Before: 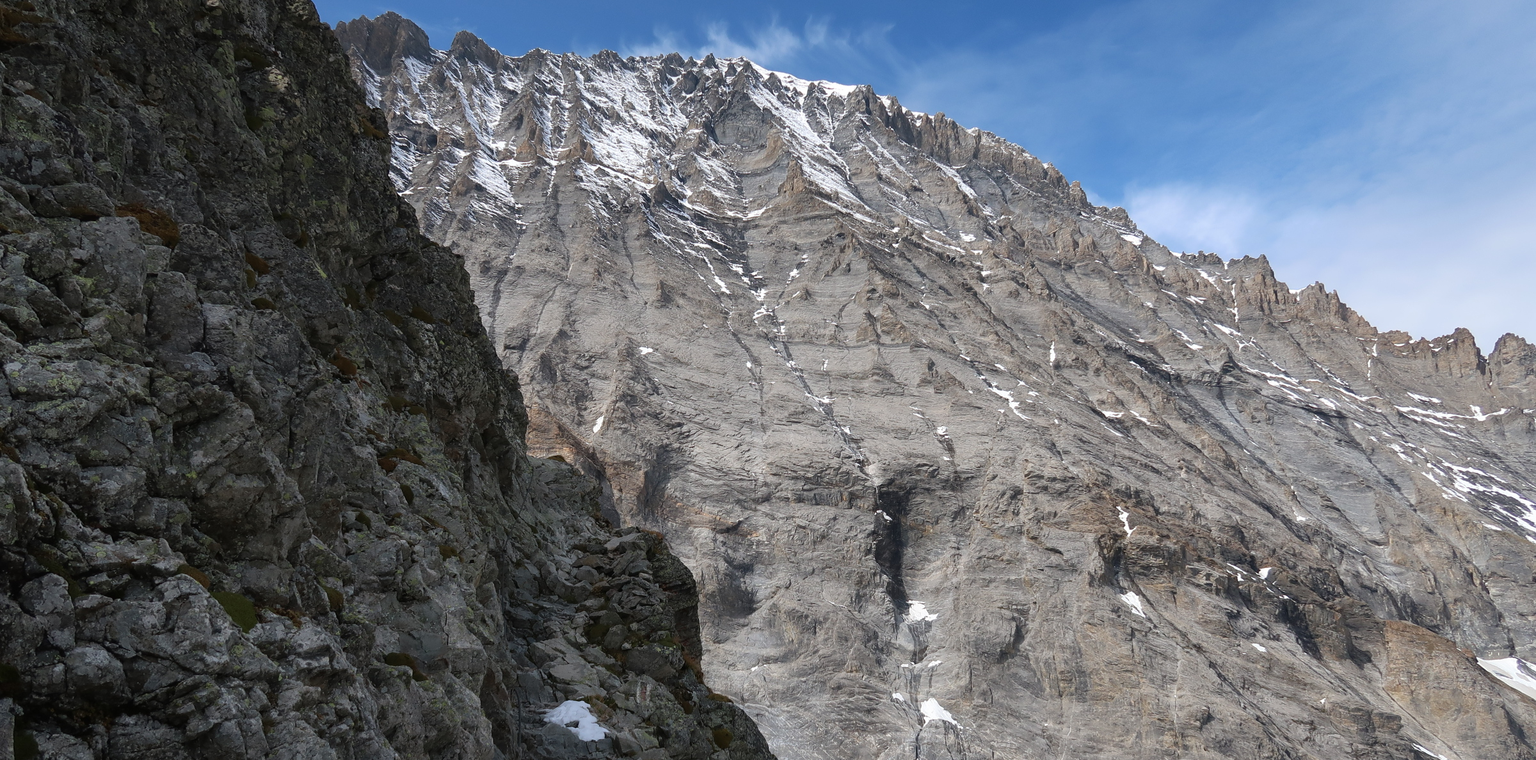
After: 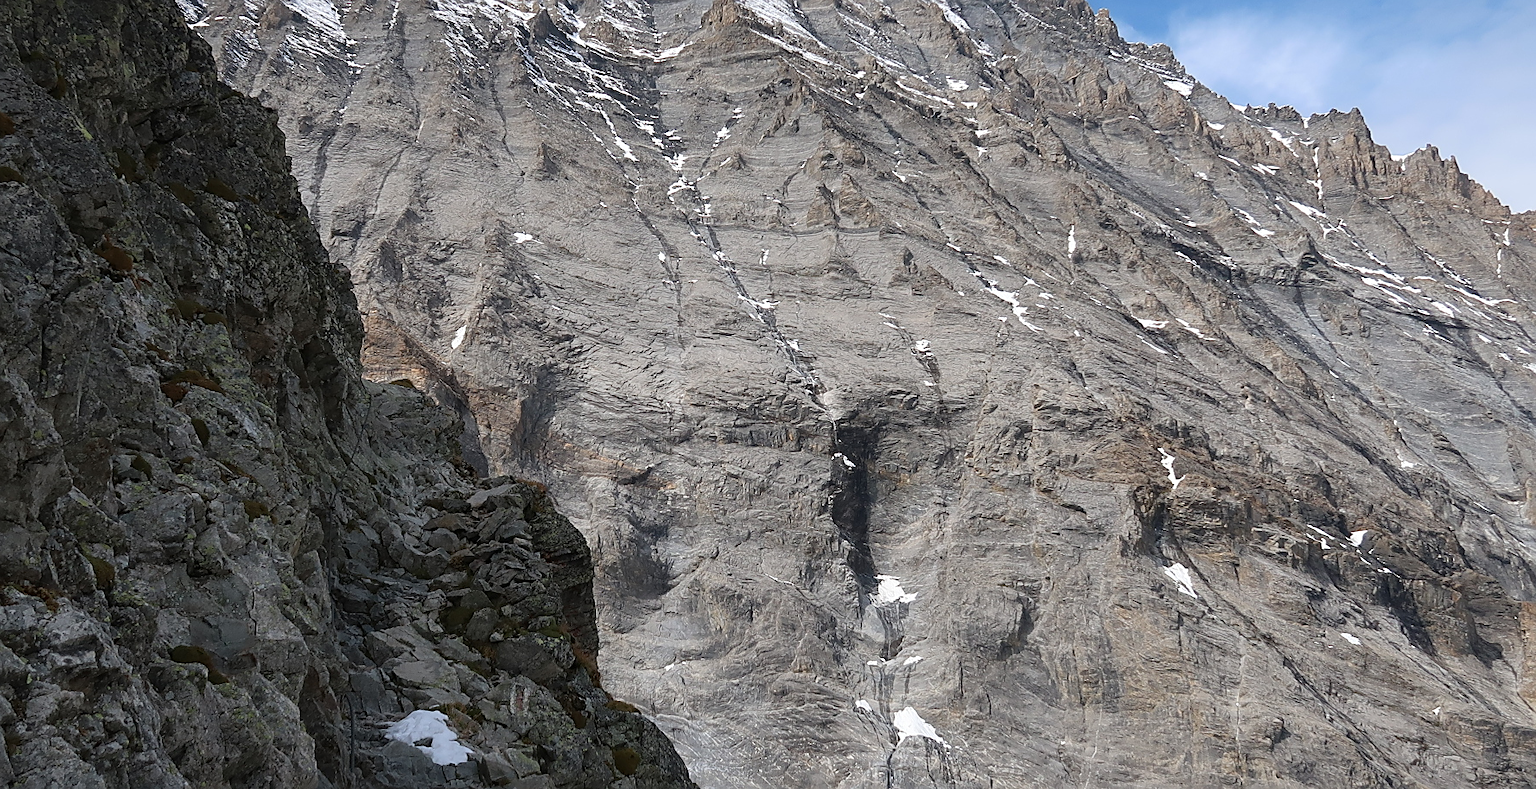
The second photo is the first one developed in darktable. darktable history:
crop: left 16.835%, top 23.001%, right 9.047%
sharpen: on, module defaults
